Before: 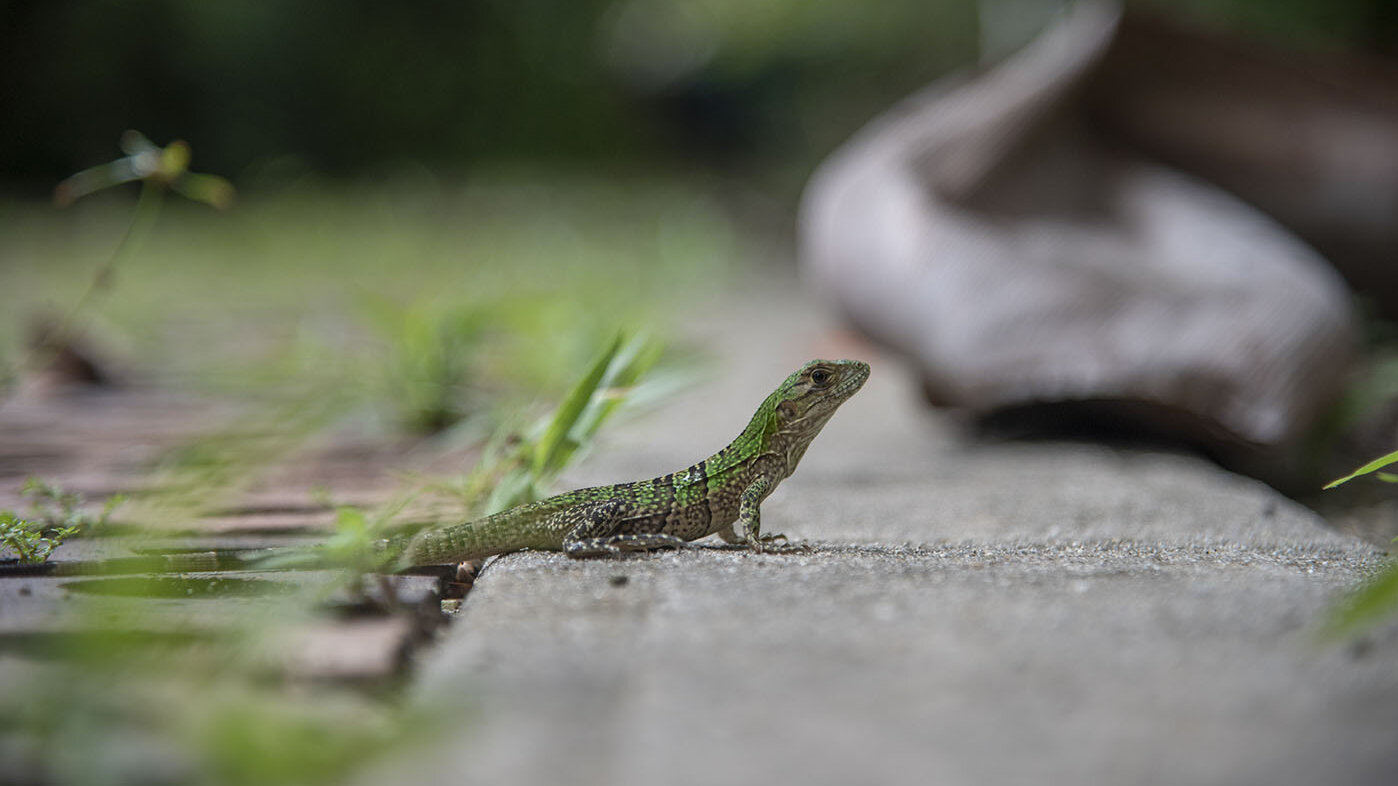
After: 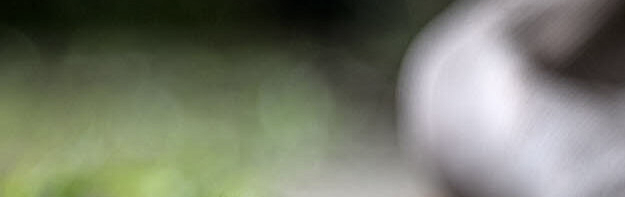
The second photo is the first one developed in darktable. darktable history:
local contrast: detail 130%
crop: left 28.64%, top 16.832%, right 26.637%, bottom 58.055%
filmic rgb: black relative exposure -9.08 EV, white relative exposure 2.3 EV, hardness 7.49
